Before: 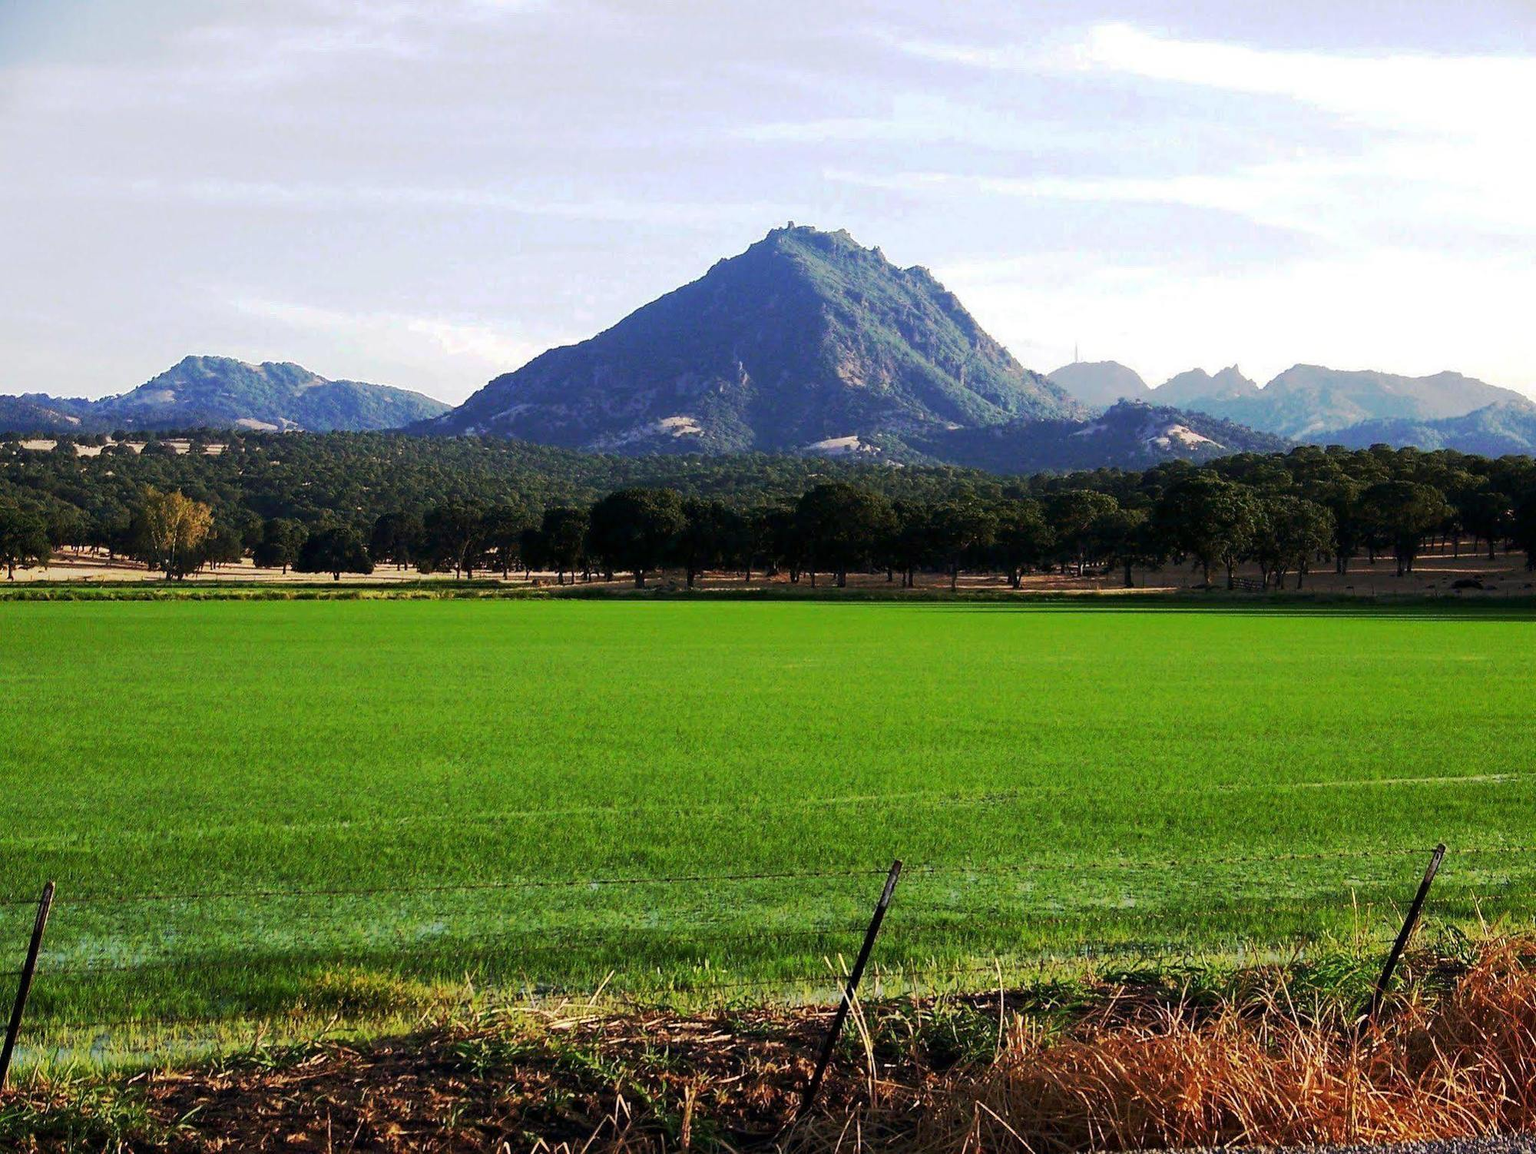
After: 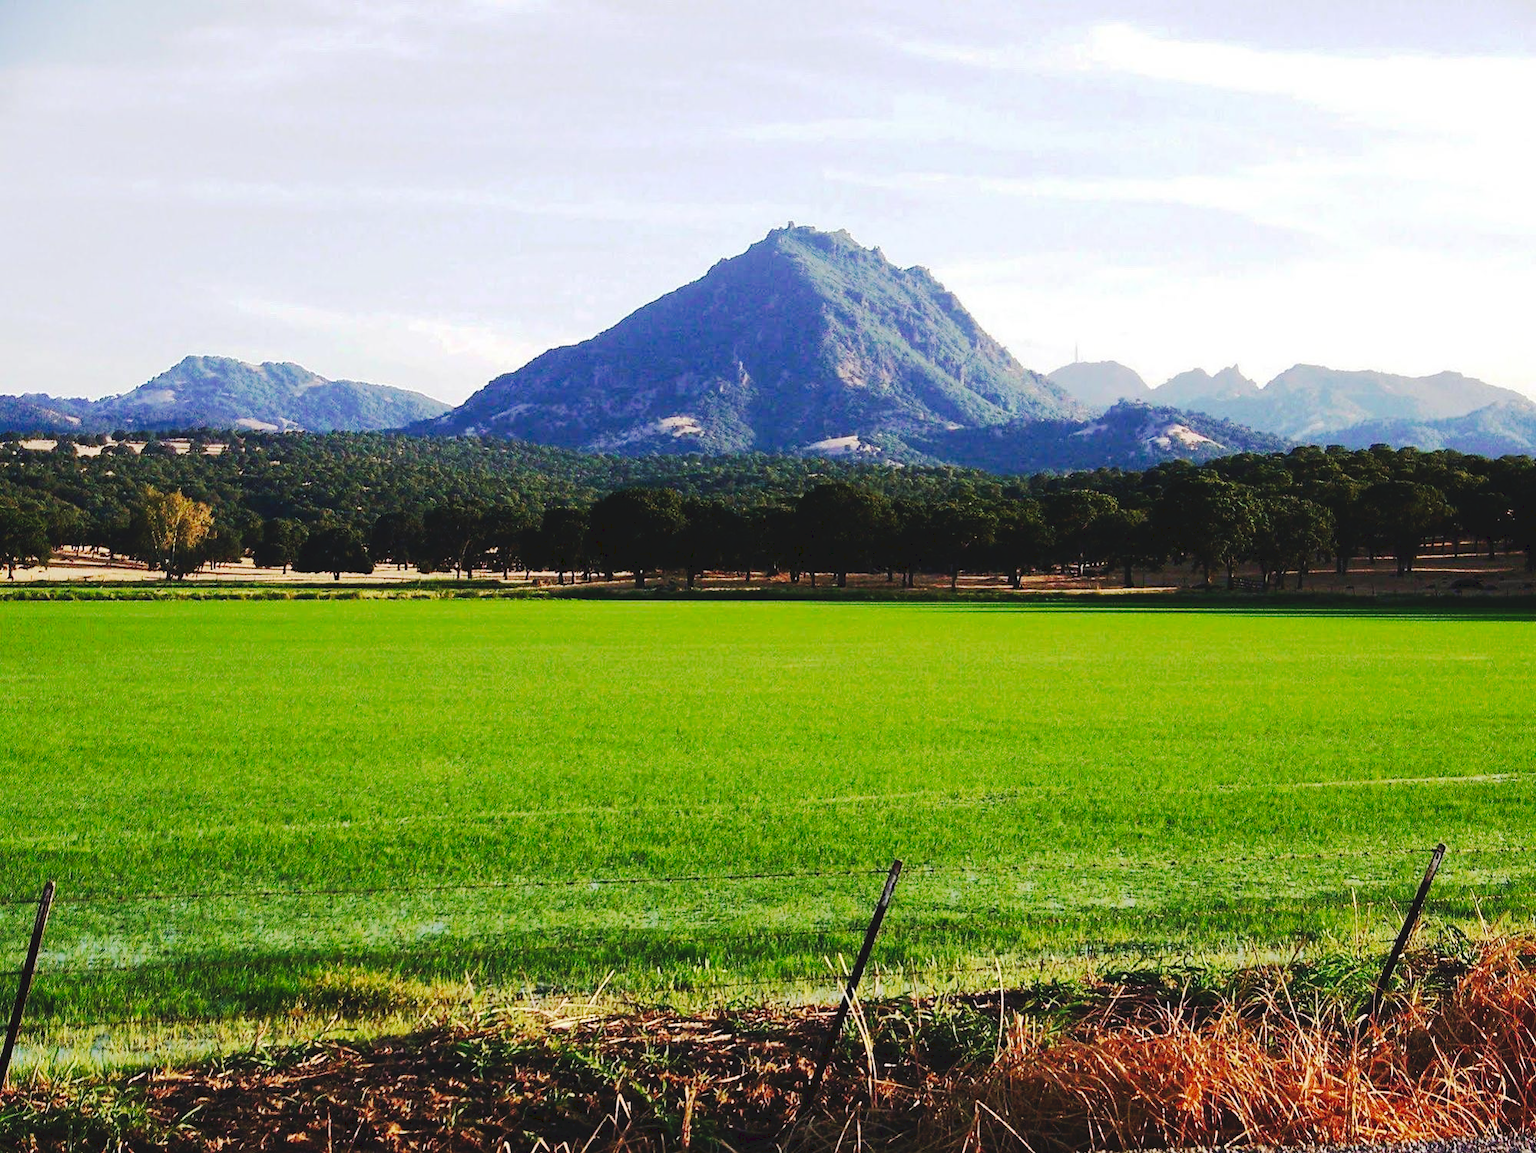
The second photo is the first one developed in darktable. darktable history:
tone curve: curves: ch0 [(0, 0) (0.003, 0.076) (0.011, 0.081) (0.025, 0.084) (0.044, 0.092) (0.069, 0.1) (0.1, 0.117) (0.136, 0.144) (0.177, 0.186) (0.224, 0.237) (0.277, 0.306) (0.335, 0.39) (0.399, 0.494) (0.468, 0.574) (0.543, 0.666) (0.623, 0.722) (0.709, 0.79) (0.801, 0.855) (0.898, 0.926) (1, 1)], preserve colors none
velvia: strength 15%
